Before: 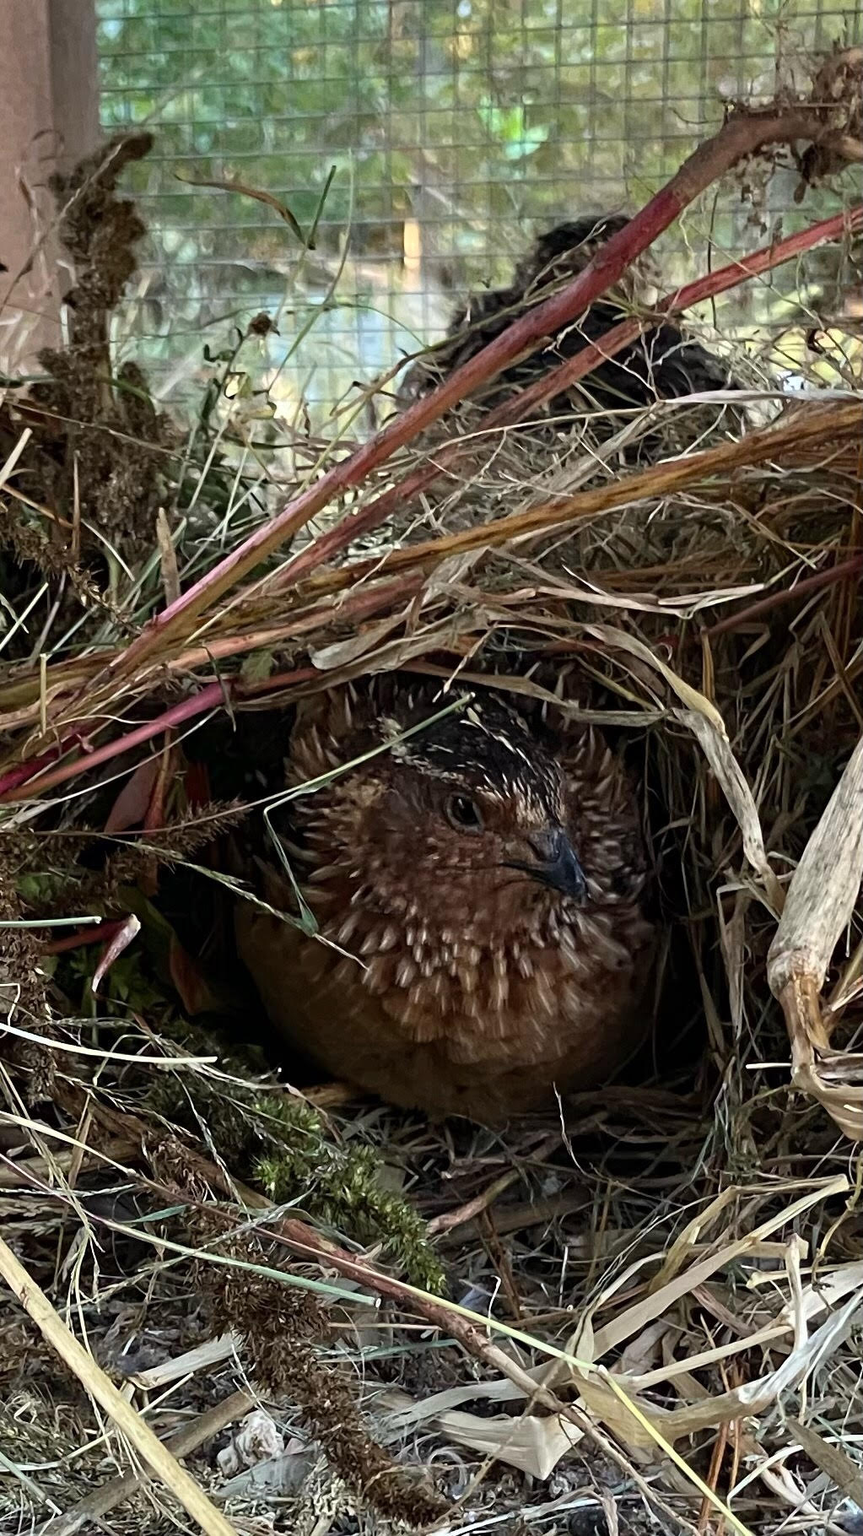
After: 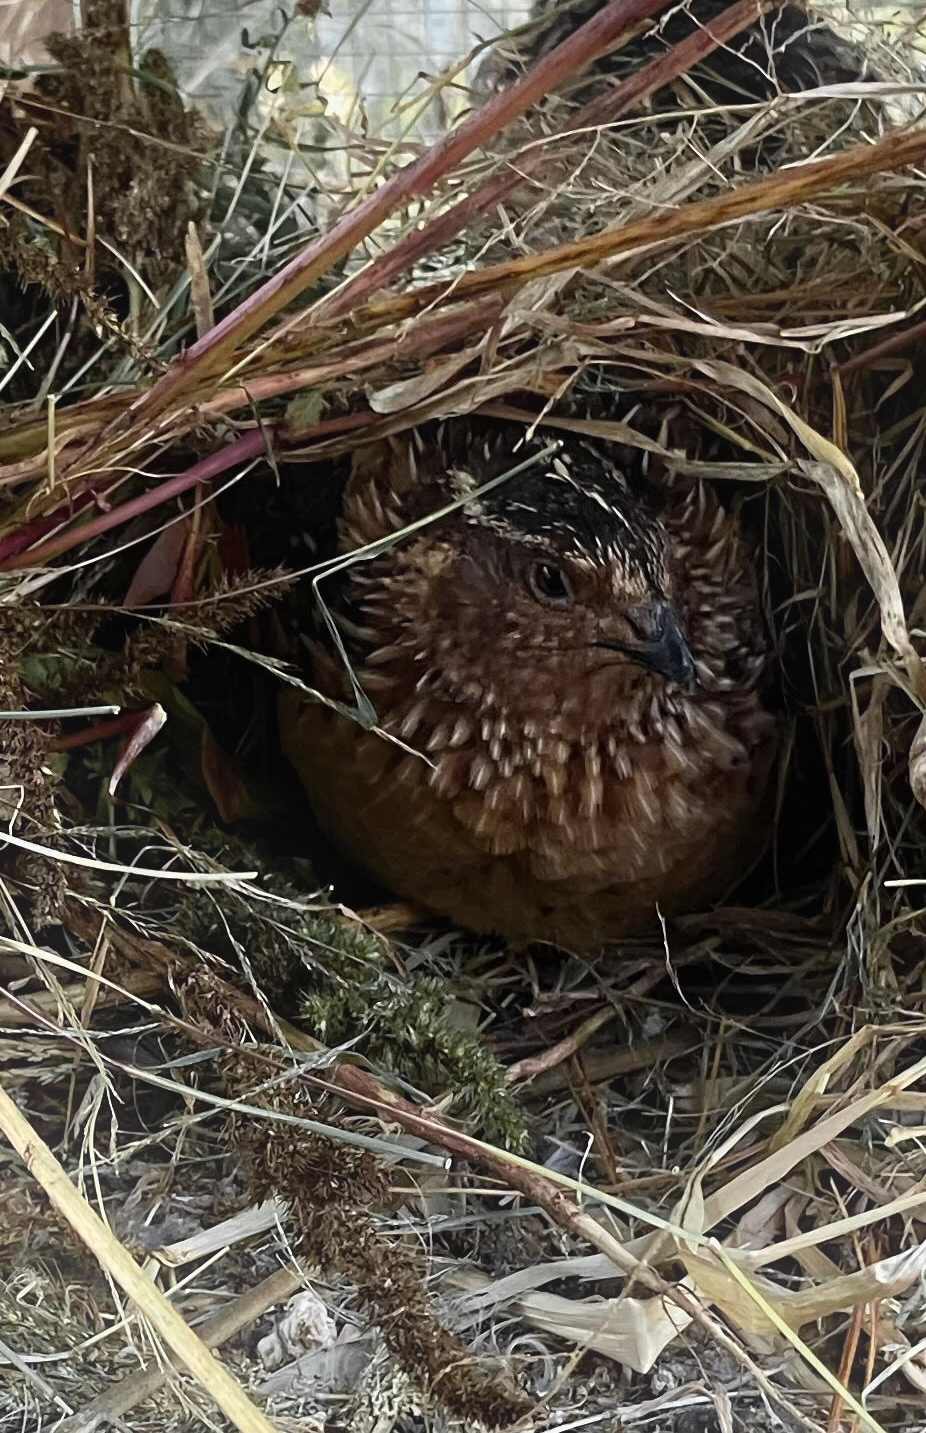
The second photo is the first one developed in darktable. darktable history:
color zones: curves: ch0 [(0.035, 0.242) (0.25, 0.5) (0.384, 0.214) (0.488, 0.255) (0.75, 0.5)]; ch1 [(0.063, 0.379) (0.25, 0.5) (0.354, 0.201) (0.489, 0.085) (0.729, 0.271)]; ch2 [(0.25, 0.5) (0.38, 0.517) (0.442, 0.51) (0.735, 0.456)]
crop: top 20.916%, right 9.437%, bottom 0.316%
bloom: on, module defaults
